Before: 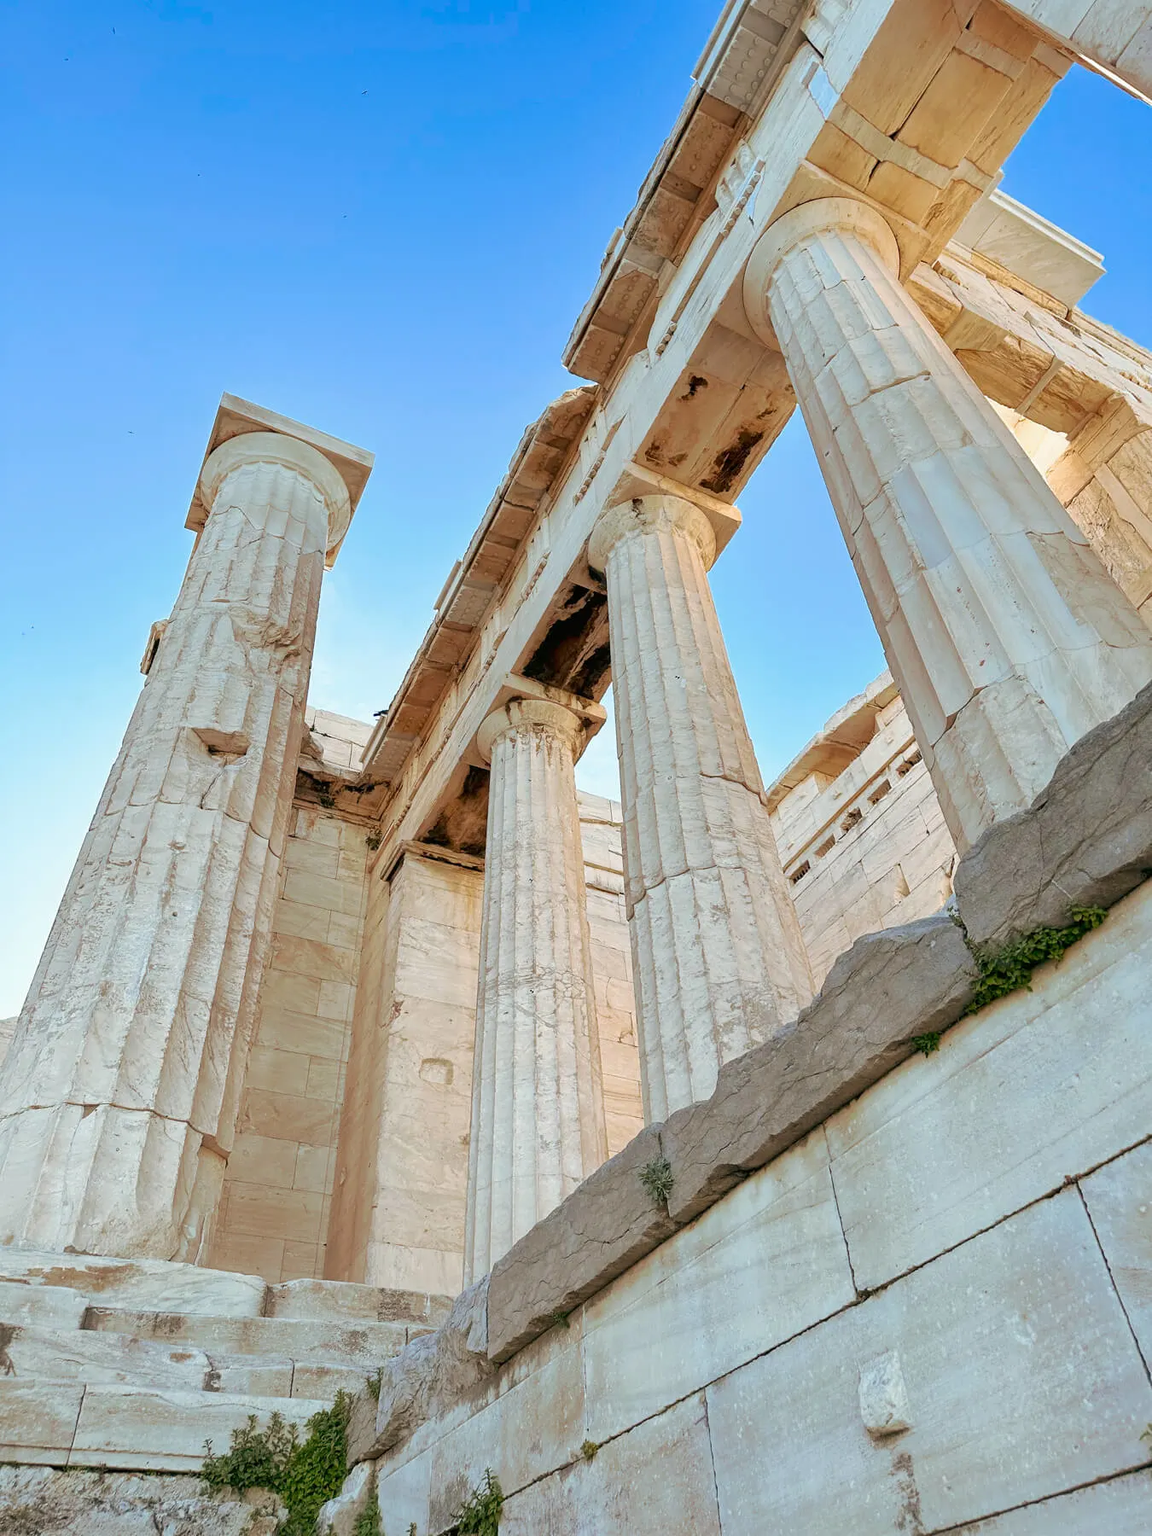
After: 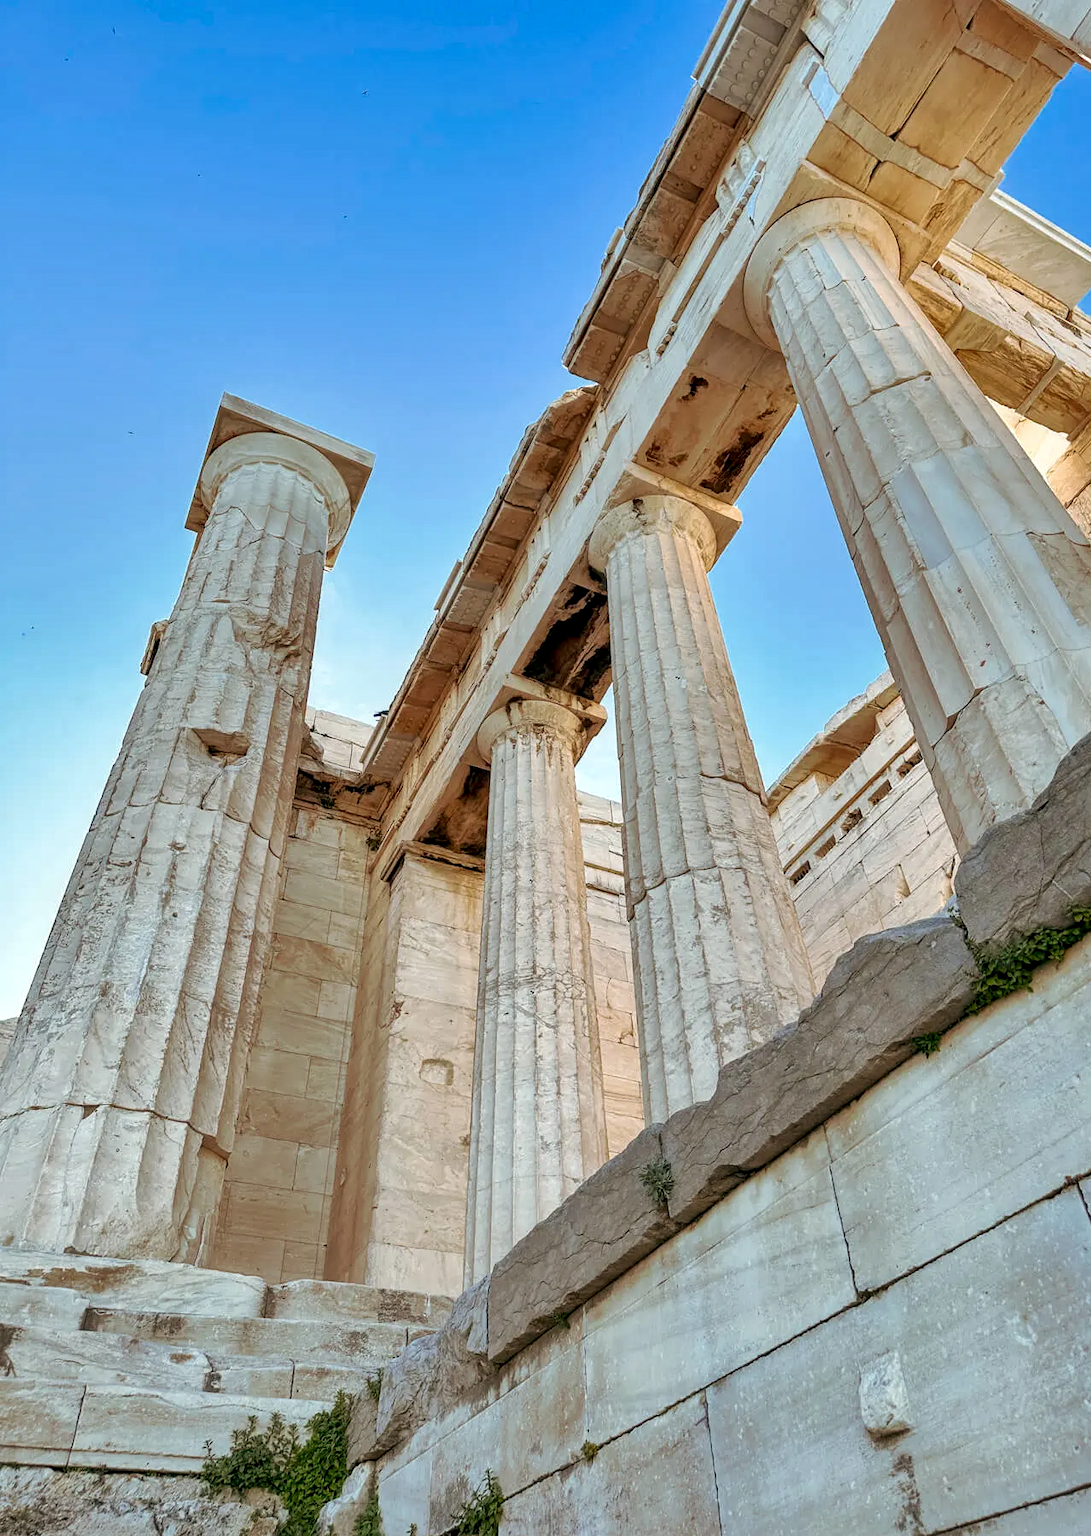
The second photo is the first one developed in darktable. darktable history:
local contrast: detail 130%
crop and rotate: left 0%, right 5.301%
shadows and highlights: low approximation 0.01, soften with gaussian
